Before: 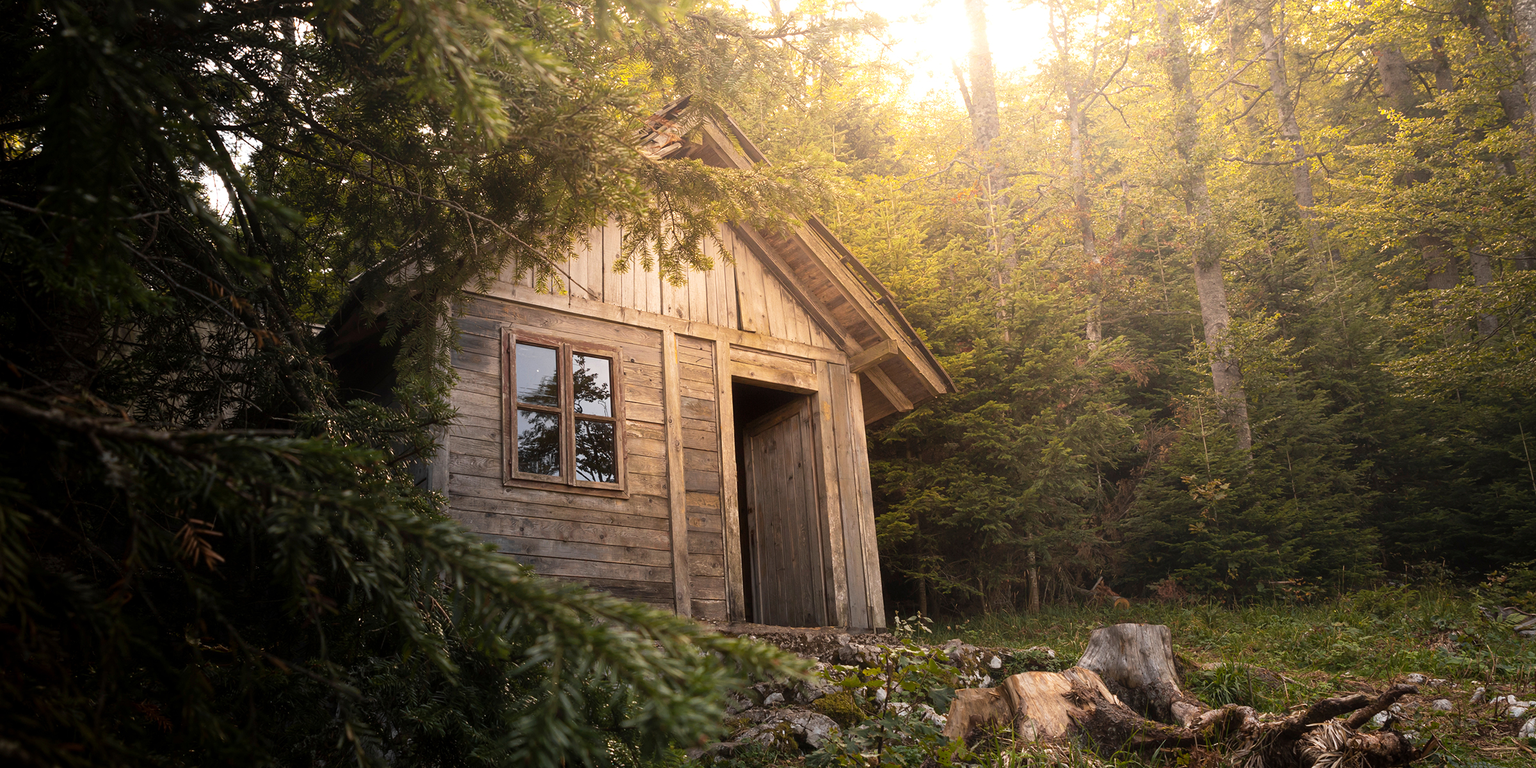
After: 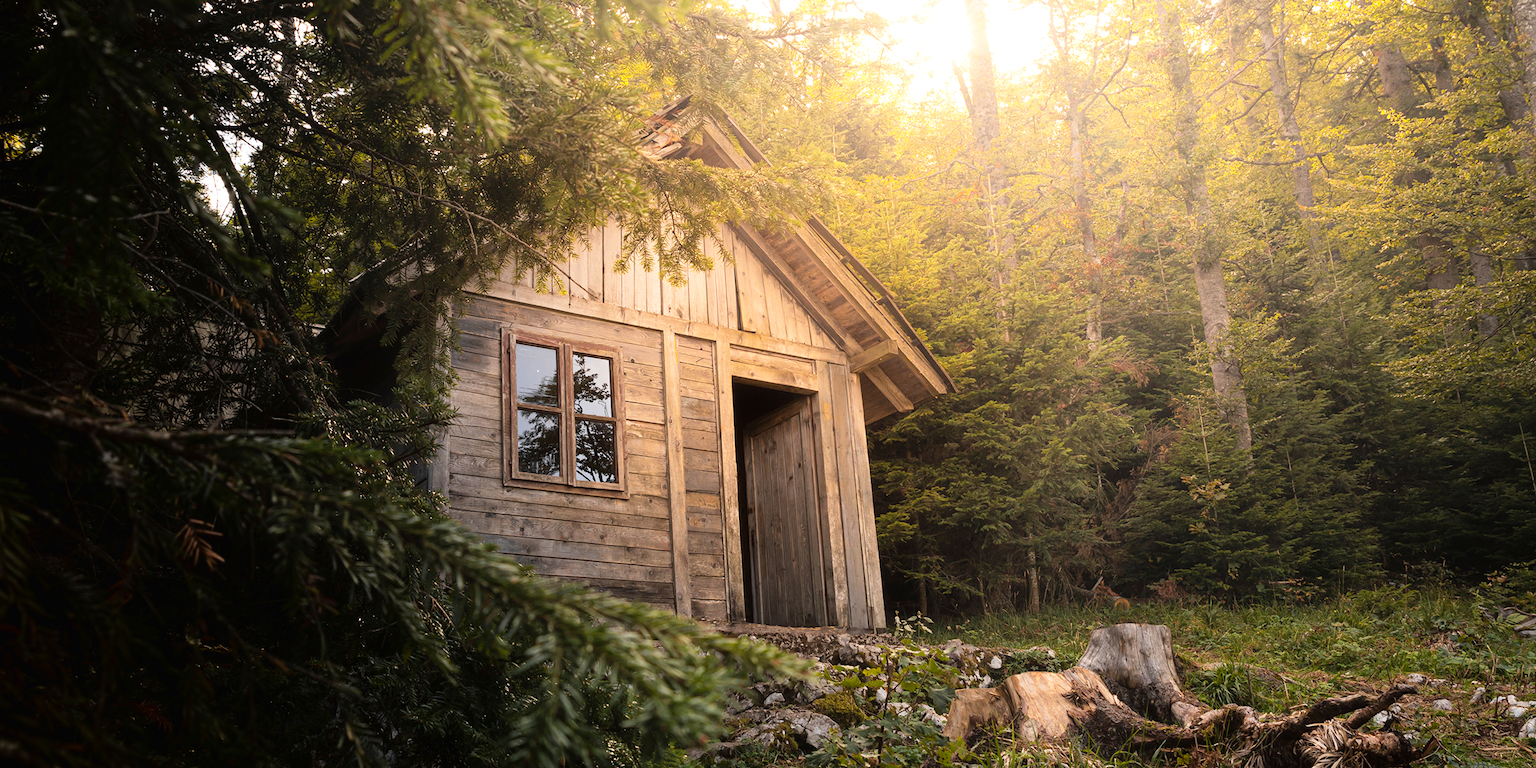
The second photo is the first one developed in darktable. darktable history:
tone curve: curves: ch0 [(0, 0.01) (0.052, 0.045) (0.136, 0.133) (0.29, 0.332) (0.453, 0.531) (0.676, 0.751) (0.89, 0.919) (1, 1)]; ch1 [(0, 0) (0.094, 0.081) (0.285, 0.299) (0.385, 0.403) (0.447, 0.429) (0.495, 0.496) (0.544, 0.552) (0.589, 0.612) (0.722, 0.728) (1, 1)]; ch2 [(0, 0) (0.257, 0.217) (0.43, 0.421) (0.498, 0.507) (0.531, 0.544) (0.56, 0.579) (0.625, 0.642) (1, 1)], color space Lab, linked channels, preserve colors none
